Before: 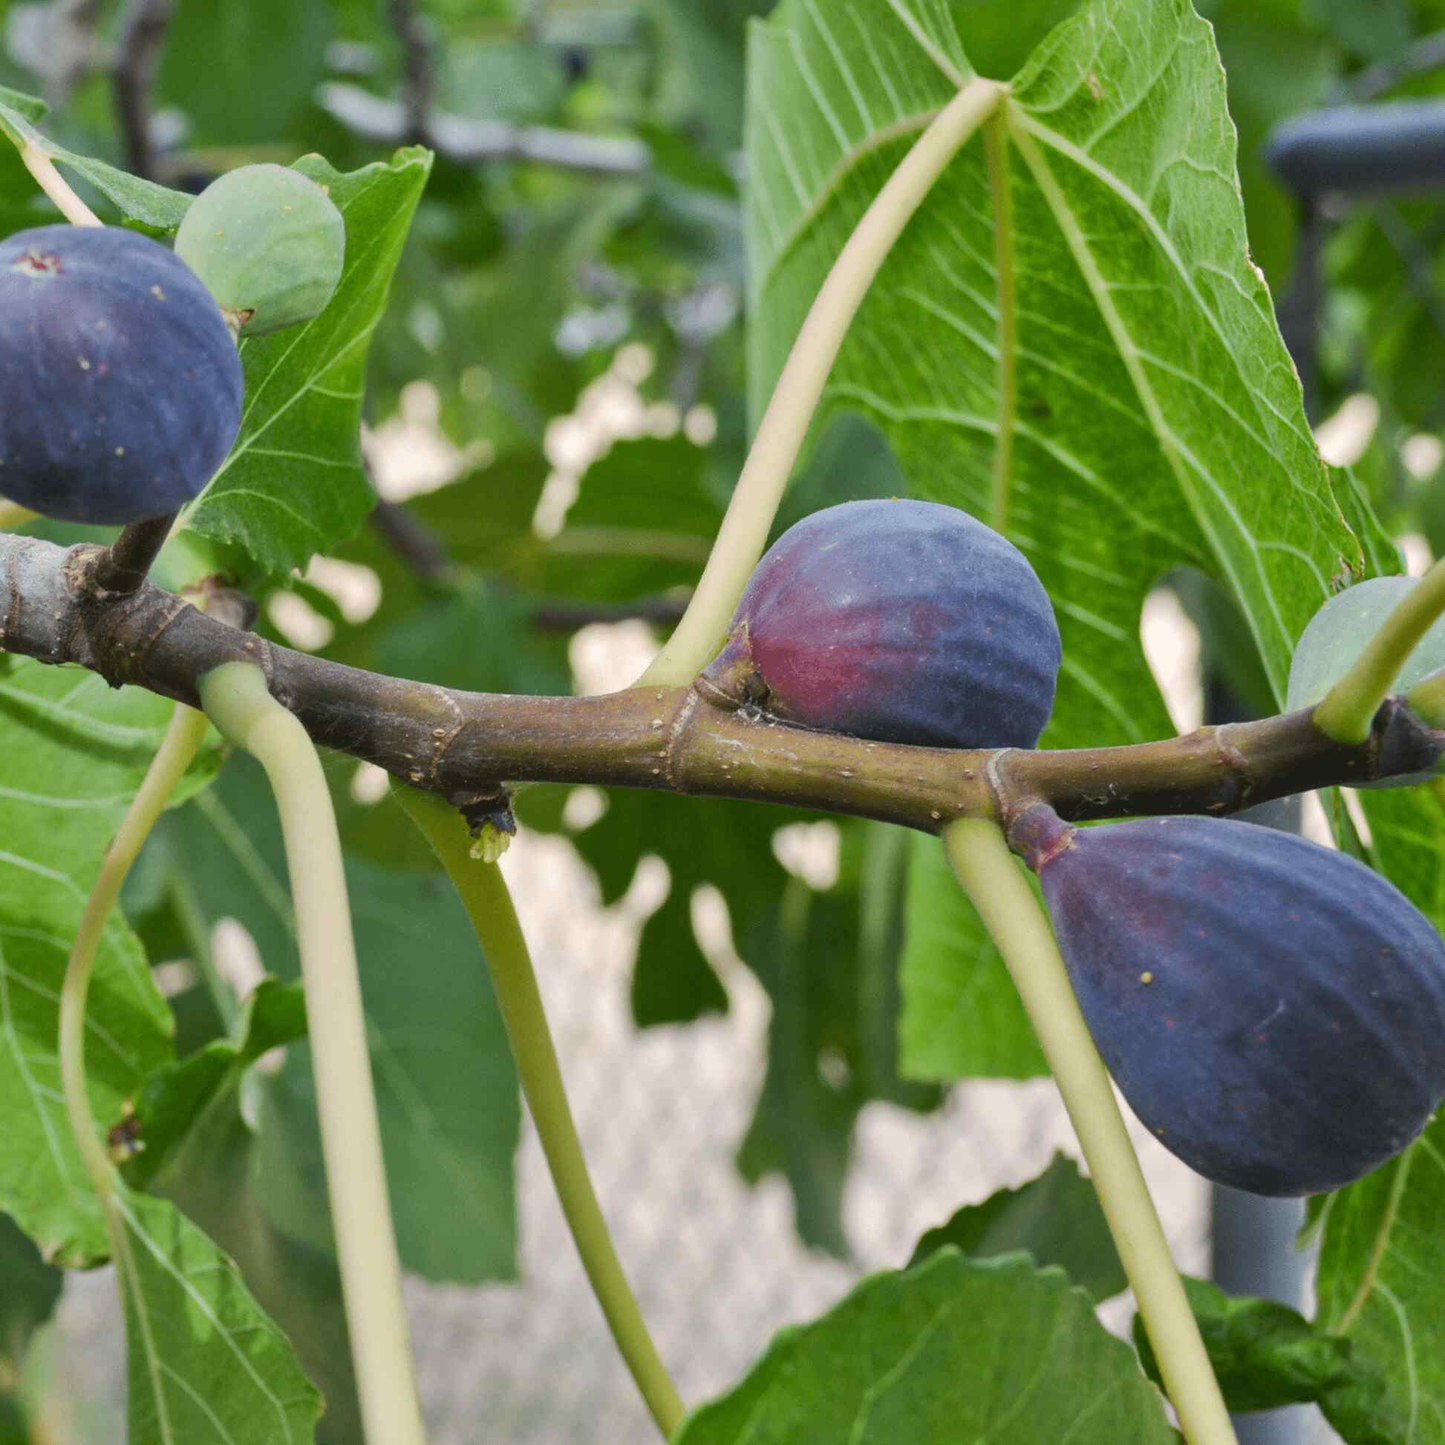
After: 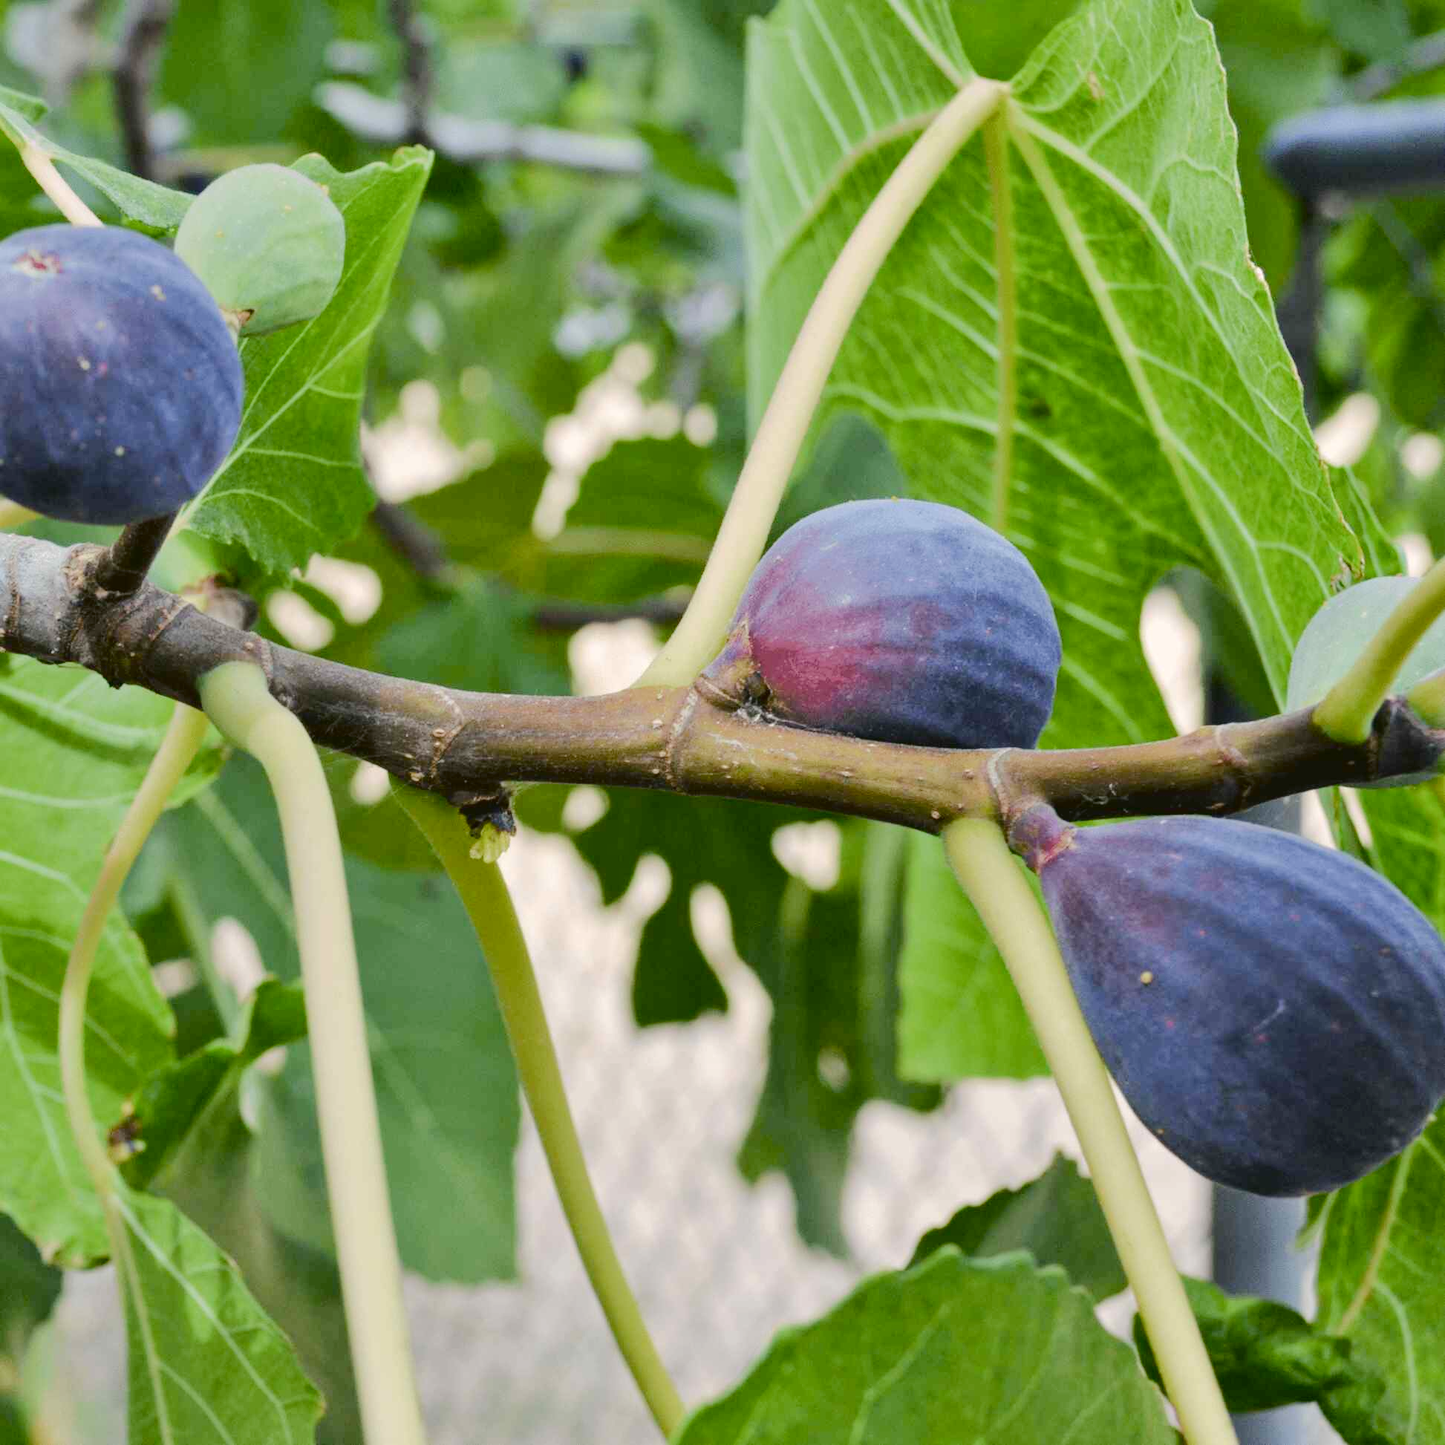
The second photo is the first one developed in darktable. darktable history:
tone curve: curves: ch0 [(0, 0) (0.003, 0.012) (0.011, 0.014) (0.025, 0.019) (0.044, 0.028) (0.069, 0.039) (0.1, 0.056) (0.136, 0.093) (0.177, 0.147) (0.224, 0.214) (0.277, 0.29) (0.335, 0.381) (0.399, 0.476) (0.468, 0.557) (0.543, 0.635) (0.623, 0.697) (0.709, 0.764) (0.801, 0.831) (0.898, 0.917) (1, 1)], color space Lab, independent channels, preserve colors none
color balance rgb: global offset › hue 171.5°, perceptual saturation grading › global saturation 13.958%, perceptual saturation grading › highlights -25.023%, perceptual saturation grading › shadows 29.451%
